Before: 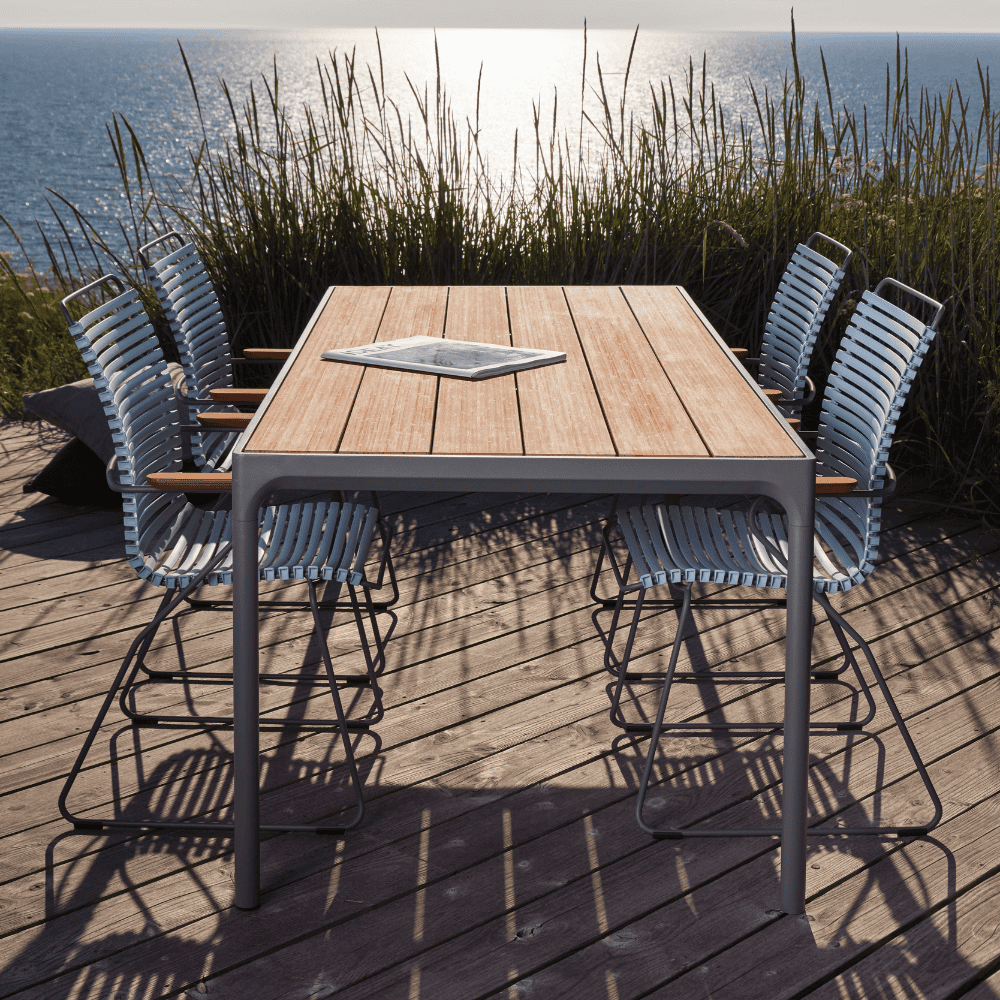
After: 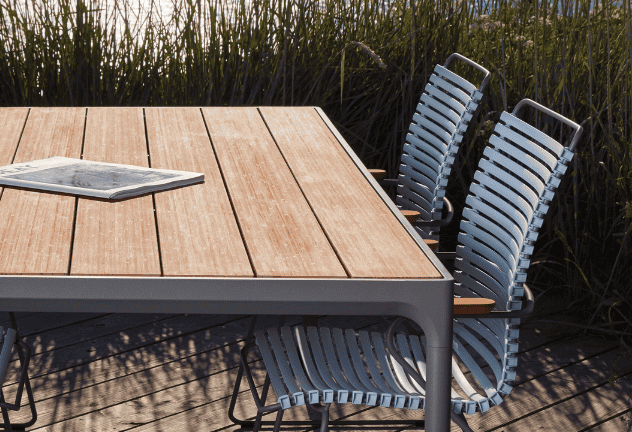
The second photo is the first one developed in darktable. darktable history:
crop: left 36.225%, top 17.962%, right 0.574%, bottom 38.763%
